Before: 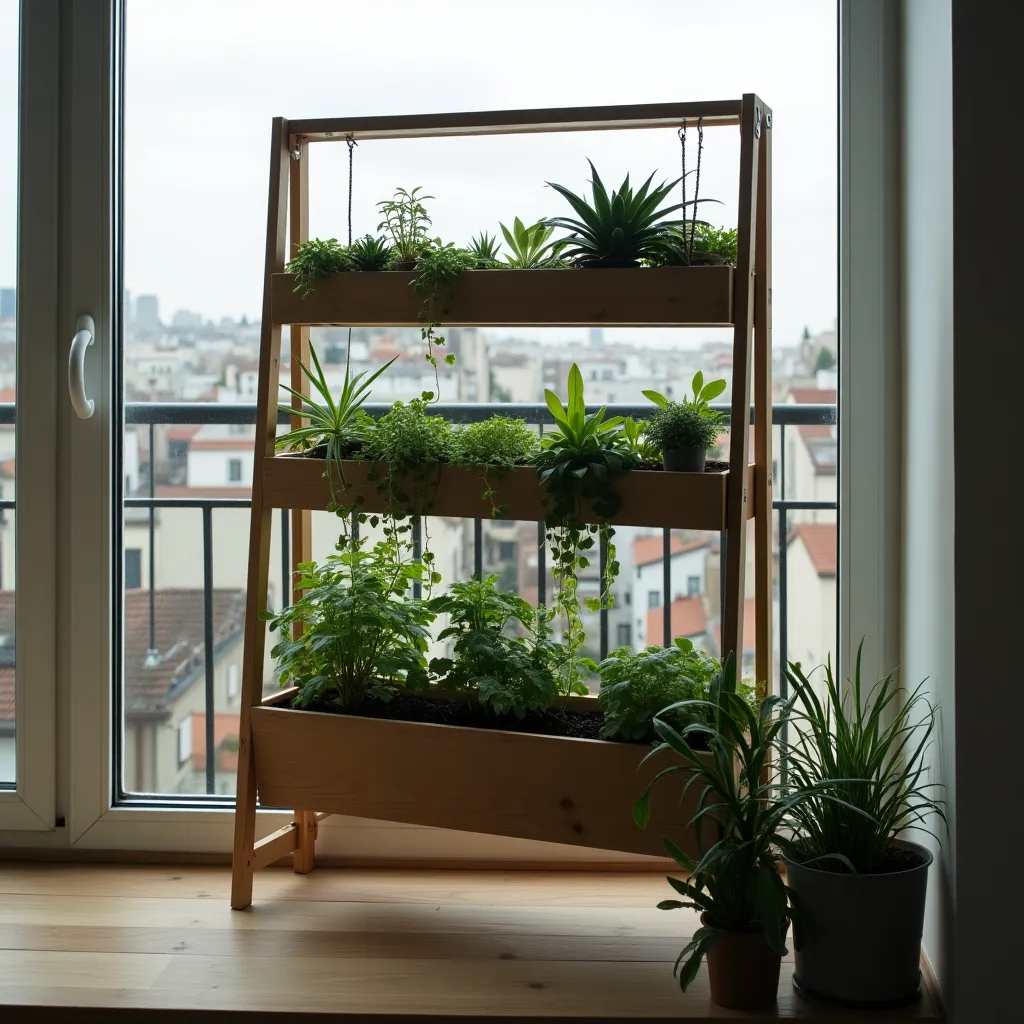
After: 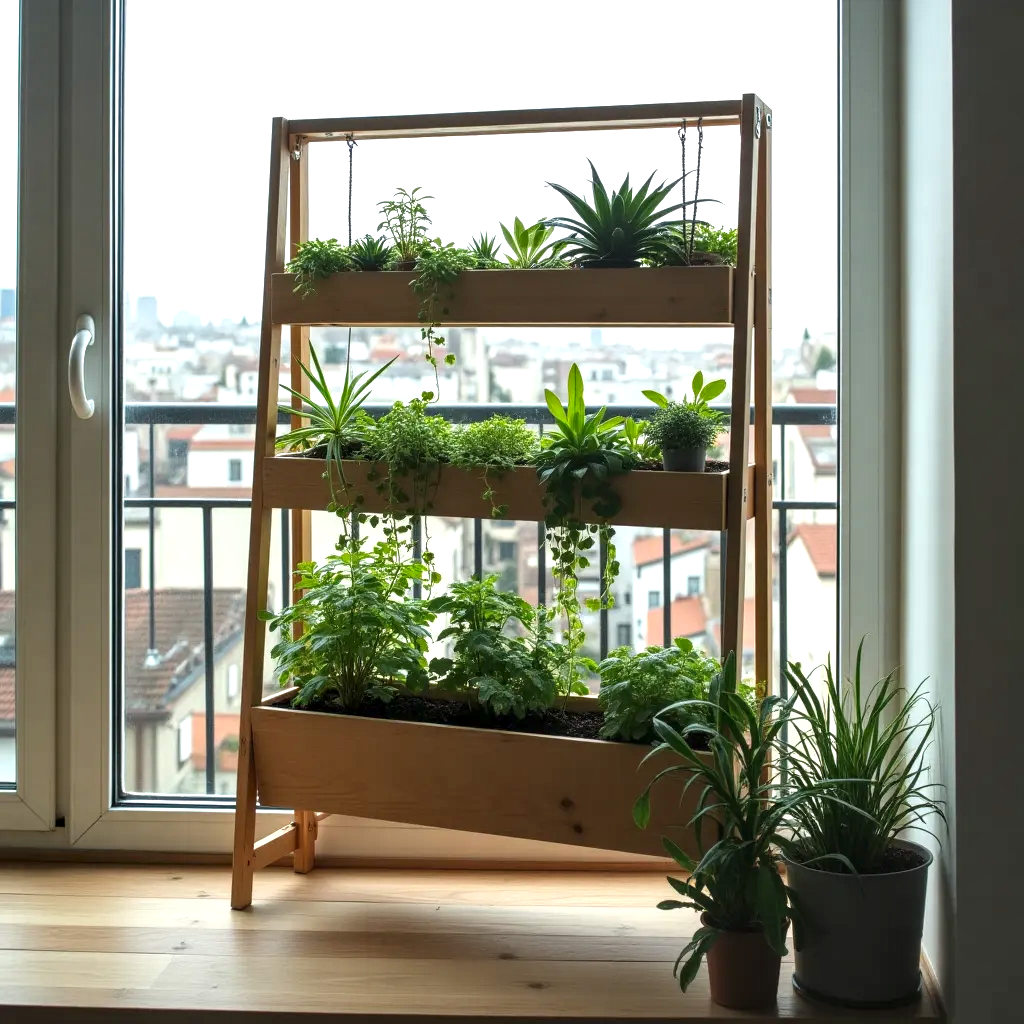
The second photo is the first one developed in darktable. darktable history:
local contrast: detail 130%
shadows and highlights: radius 122.06, shadows 21.46, white point adjustment -9.65, highlights -15.84, soften with gaussian
exposure: black level correction 0, exposure 1.001 EV, compensate highlight preservation false
